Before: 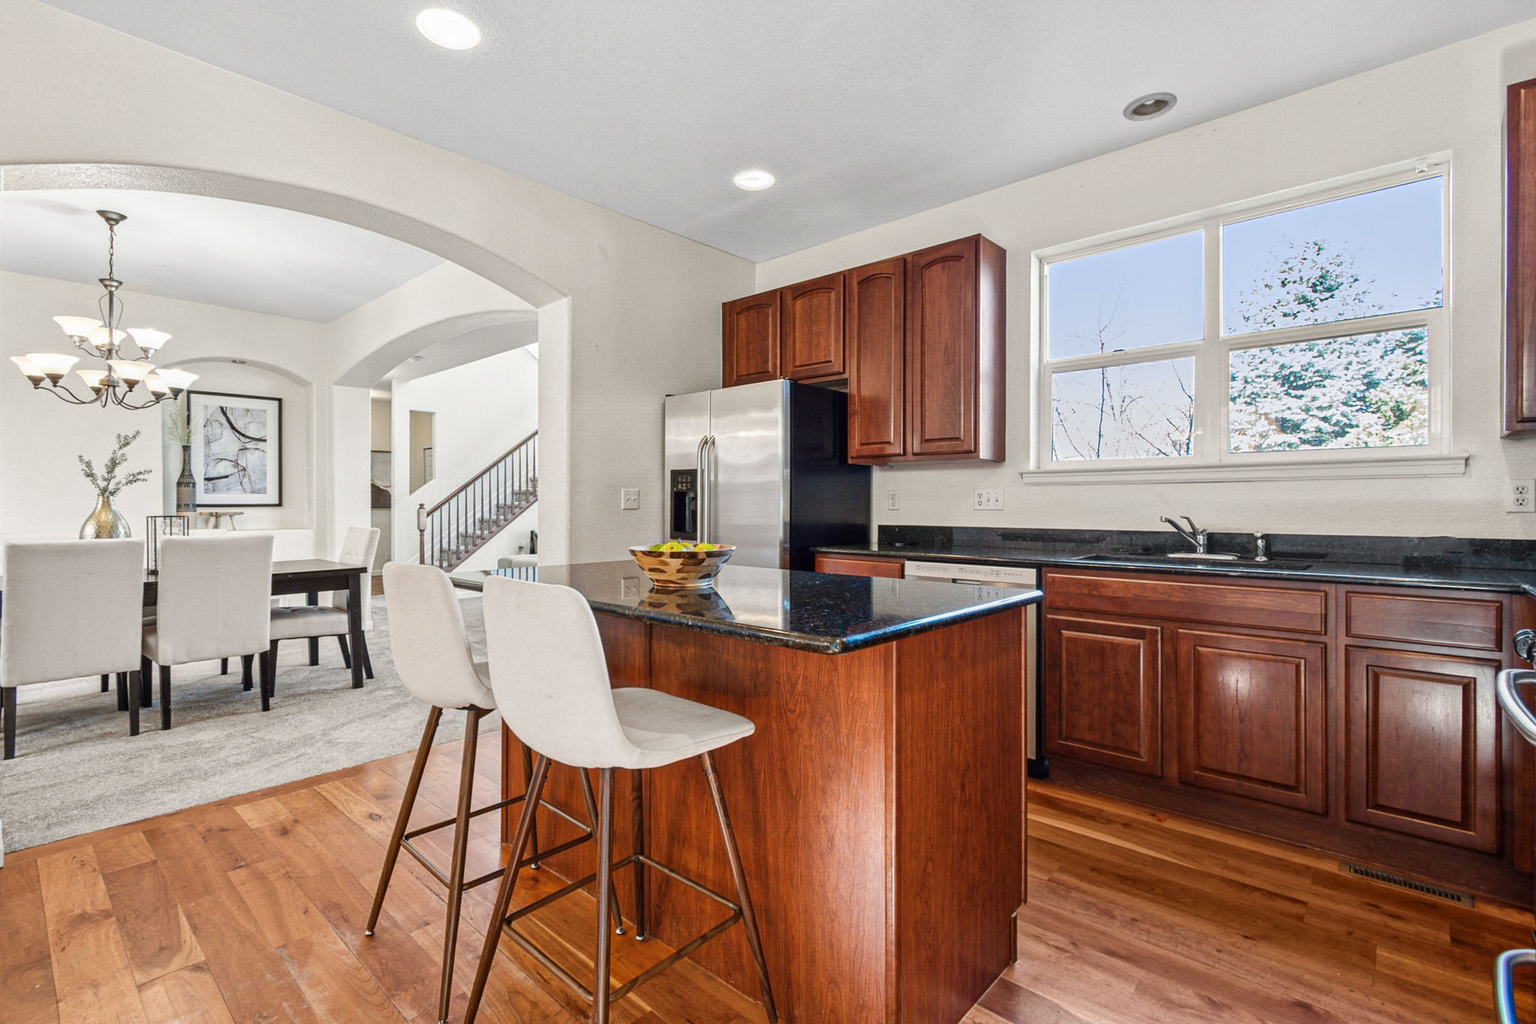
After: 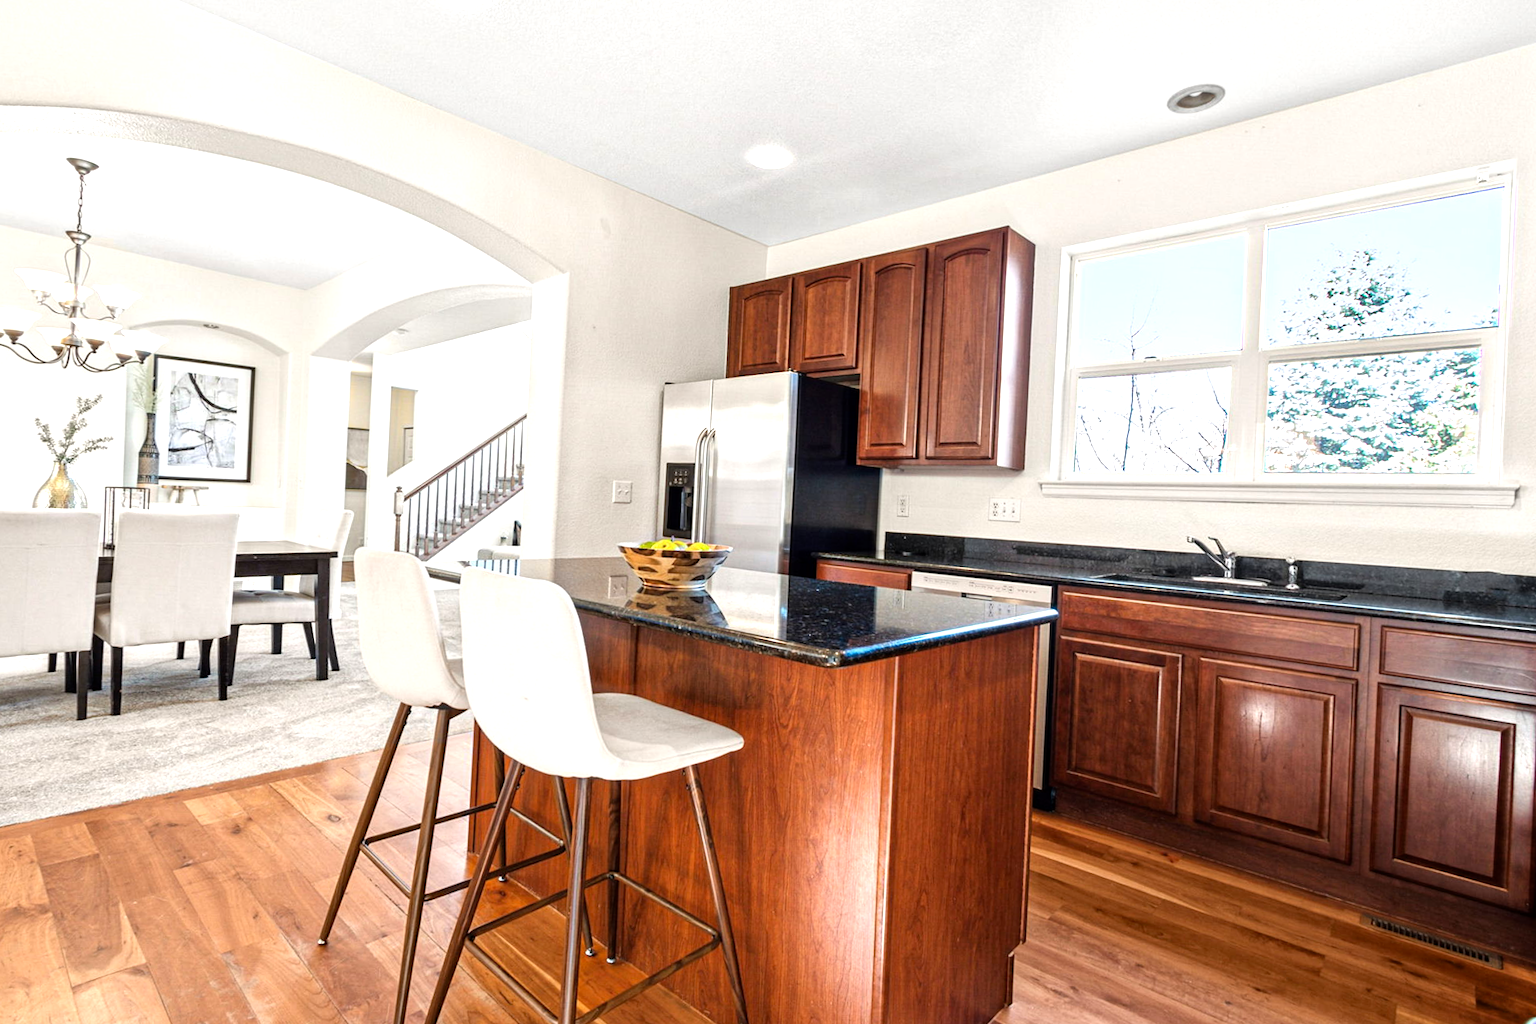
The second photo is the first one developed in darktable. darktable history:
exposure: black level correction 0.001, compensate exposure bias true, compensate highlight preservation false
tone equalizer: -8 EV -0.75 EV, -7 EV -0.678 EV, -6 EV -0.589 EV, -5 EV -0.366 EV, -3 EV 0.392 EV, -2 EV 0.6 EV, -1 EV 0.699 EV, +0 EV 0.748 EV
crop and rotate: angle -2.63°
